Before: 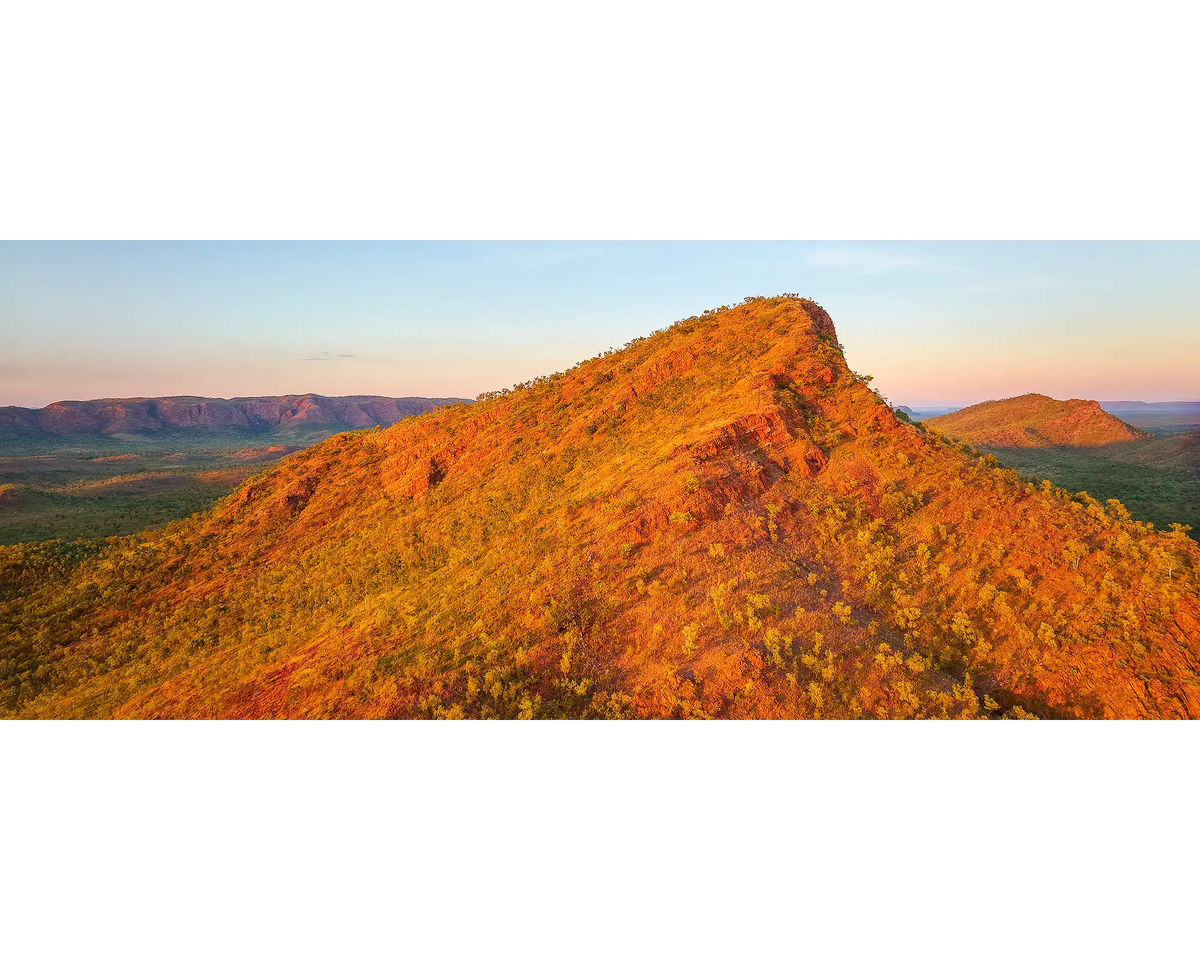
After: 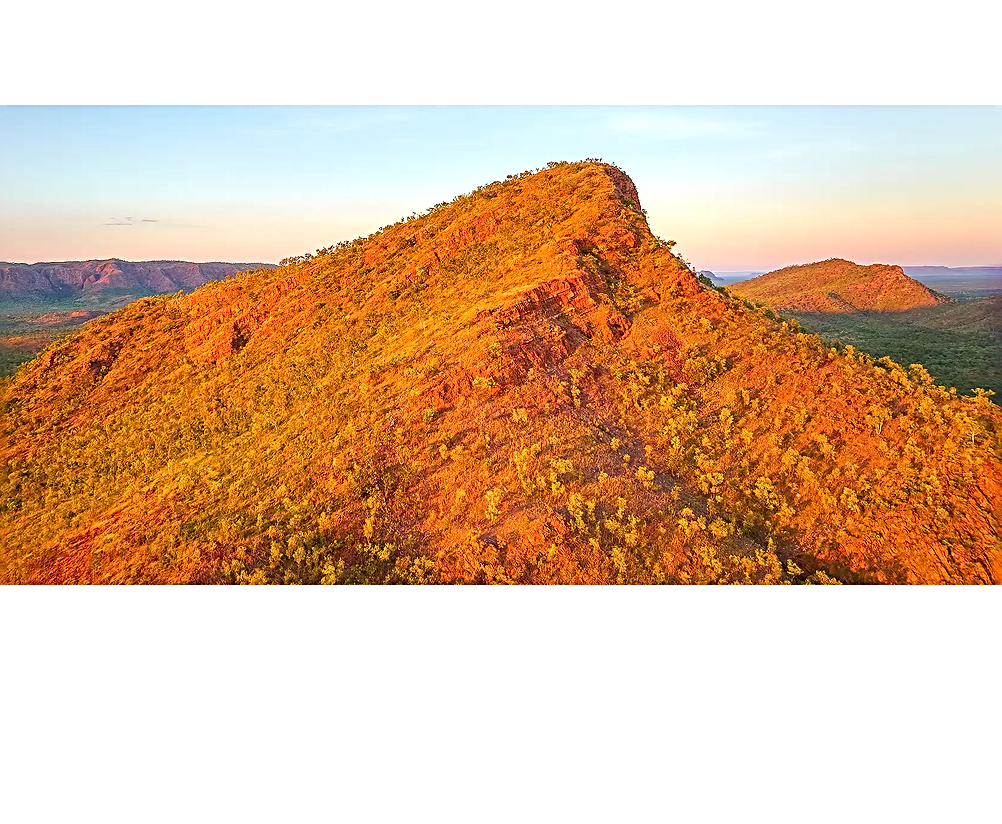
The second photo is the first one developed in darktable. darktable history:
sharpen: radius 2.627, amount 0.692
shadows and highlights: shadows 25.22, highlights -23.22
exposure: exposure 0.269 EV, compensate highlight preservation false
crop: left 16.455%, top 14.151%
